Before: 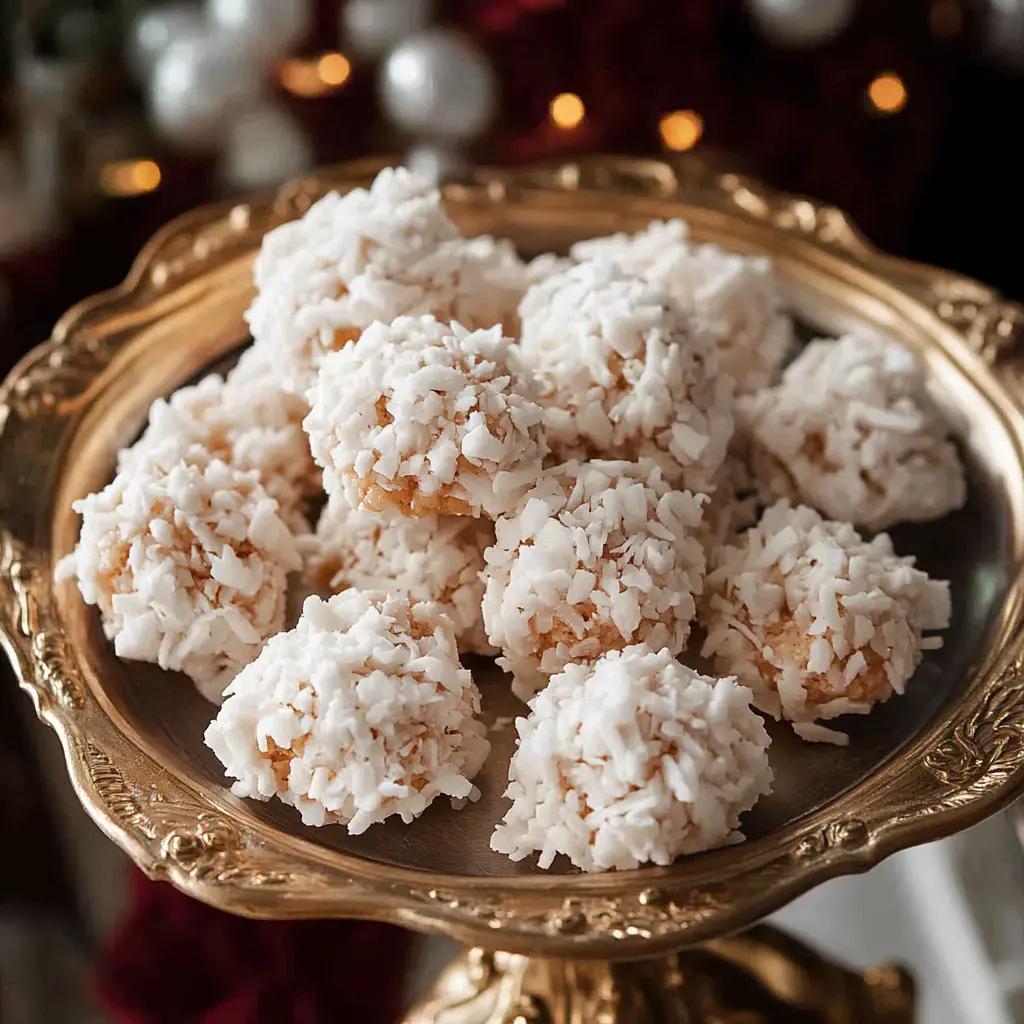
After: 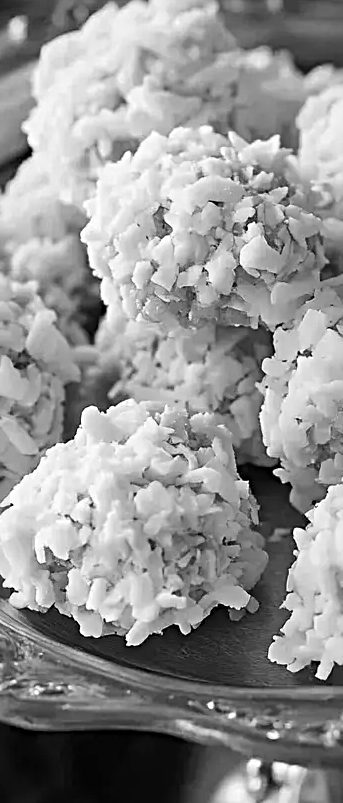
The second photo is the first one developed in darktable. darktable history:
monochrome: size 1
crop and rotate: left 21.77%, top 18.528%, right 44.676%, bottom 2.997%
sharpen: radius 4
